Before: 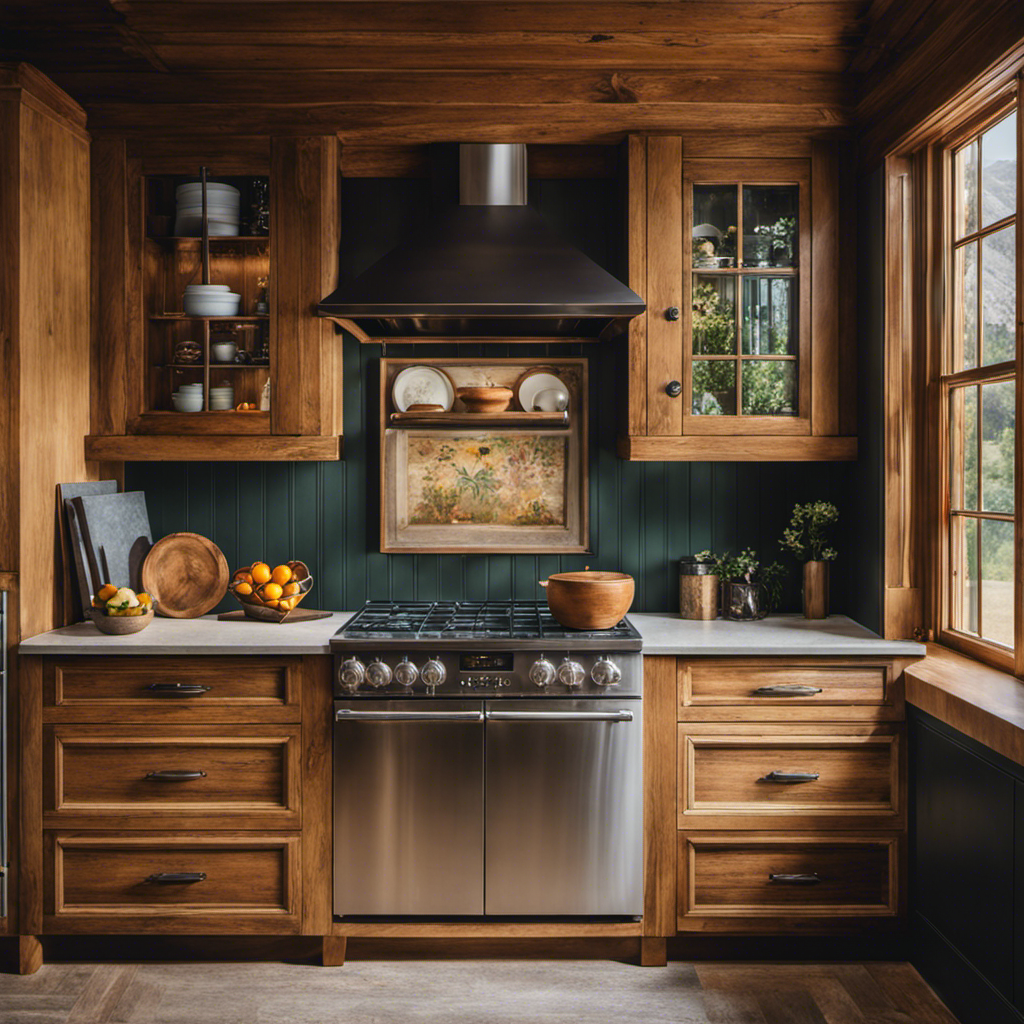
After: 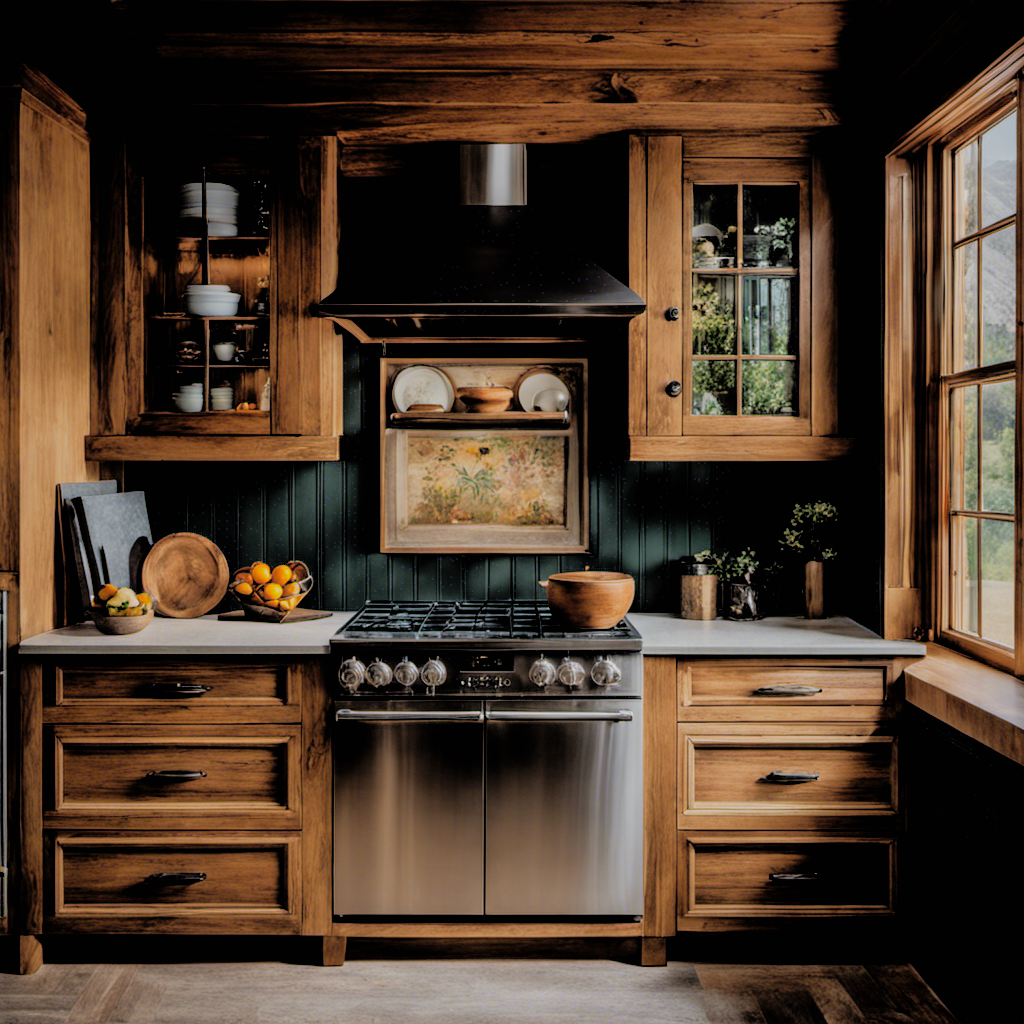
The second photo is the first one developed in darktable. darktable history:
shadows and highlights: on, module defaults
filmic rgb: black relative exposure -3.31 EV, white relative exposure 3.45 EV, hardness 2.36, contrast 1.103
